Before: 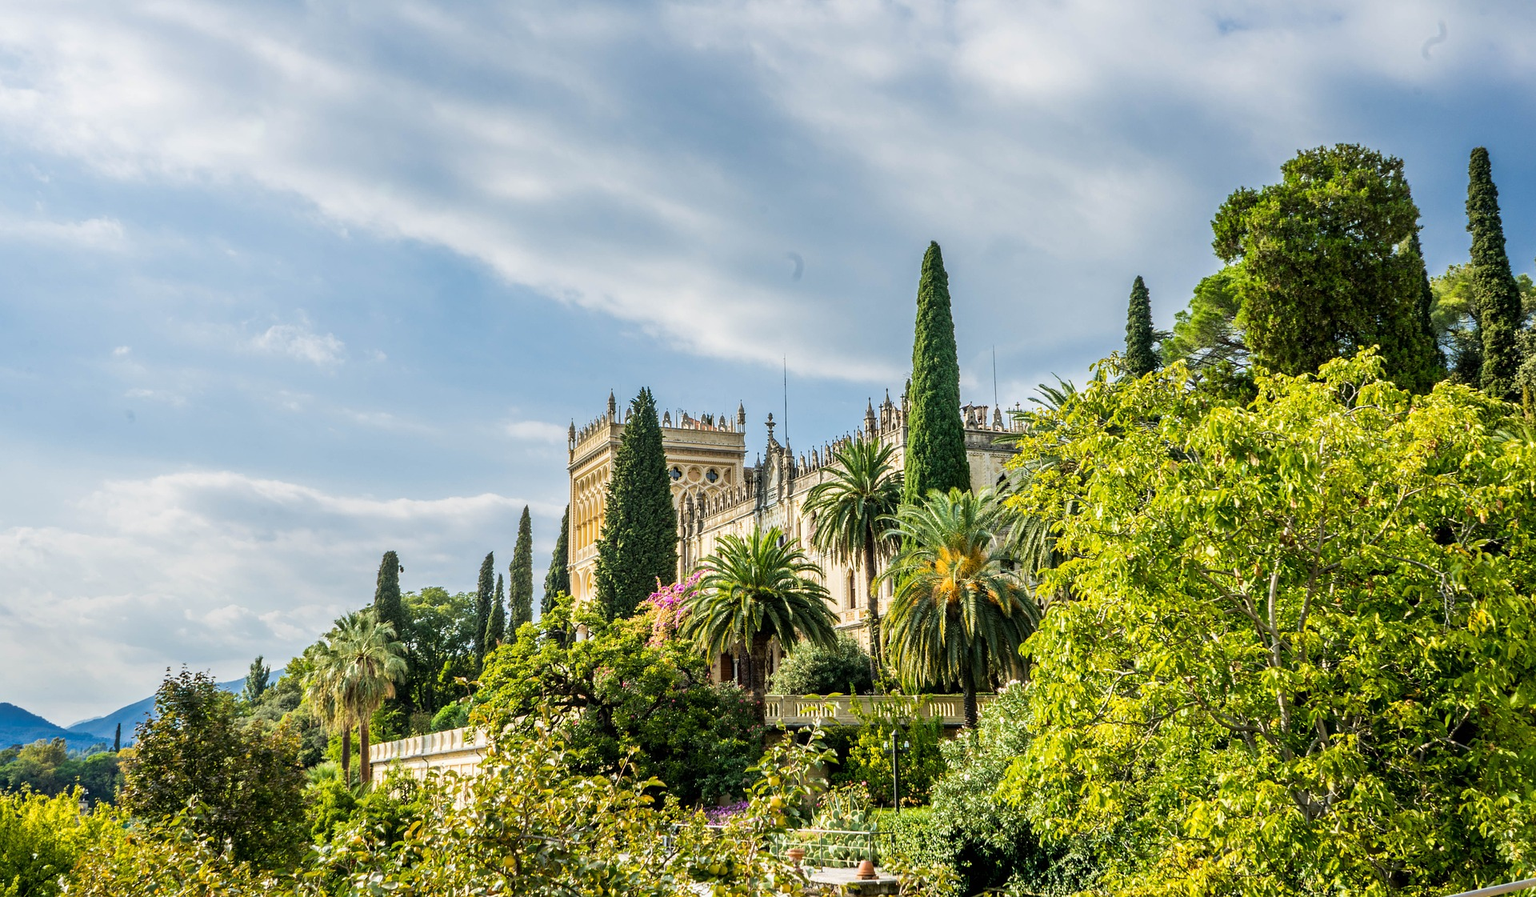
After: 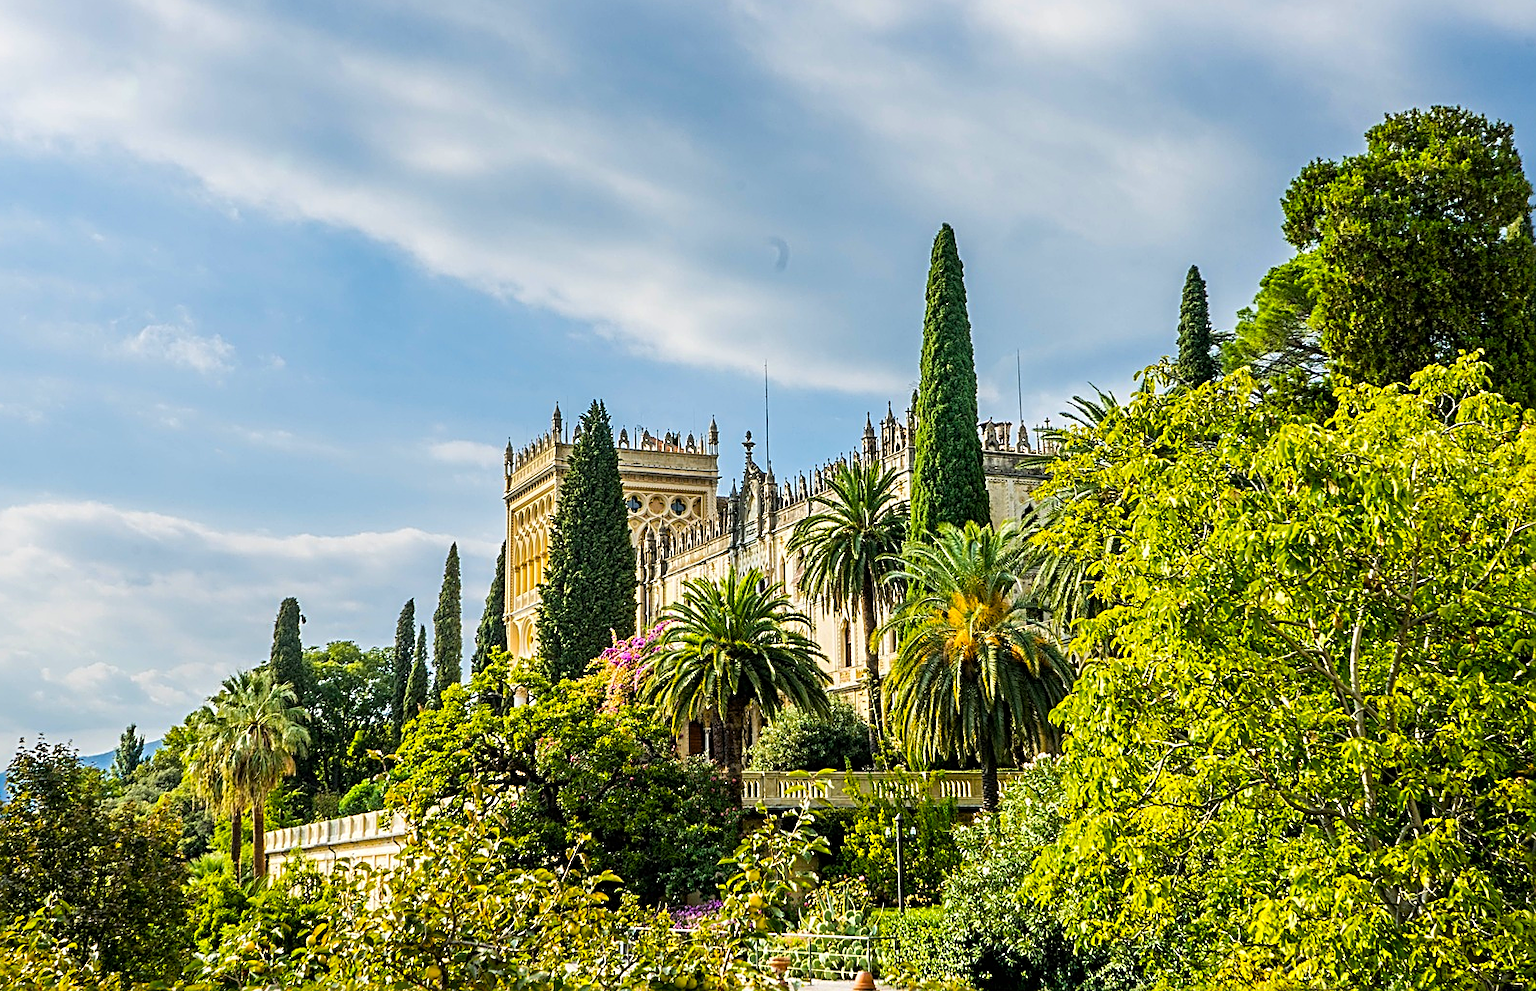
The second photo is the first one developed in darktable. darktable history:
crop: left 9.807%, top 6.259%, right 7.334%, bottom 2.177%
color balance rgb: perceptual saturation grading › global saturation 20%, global vibrance 20%
sharpen: radius 2.584, amount 0.688
